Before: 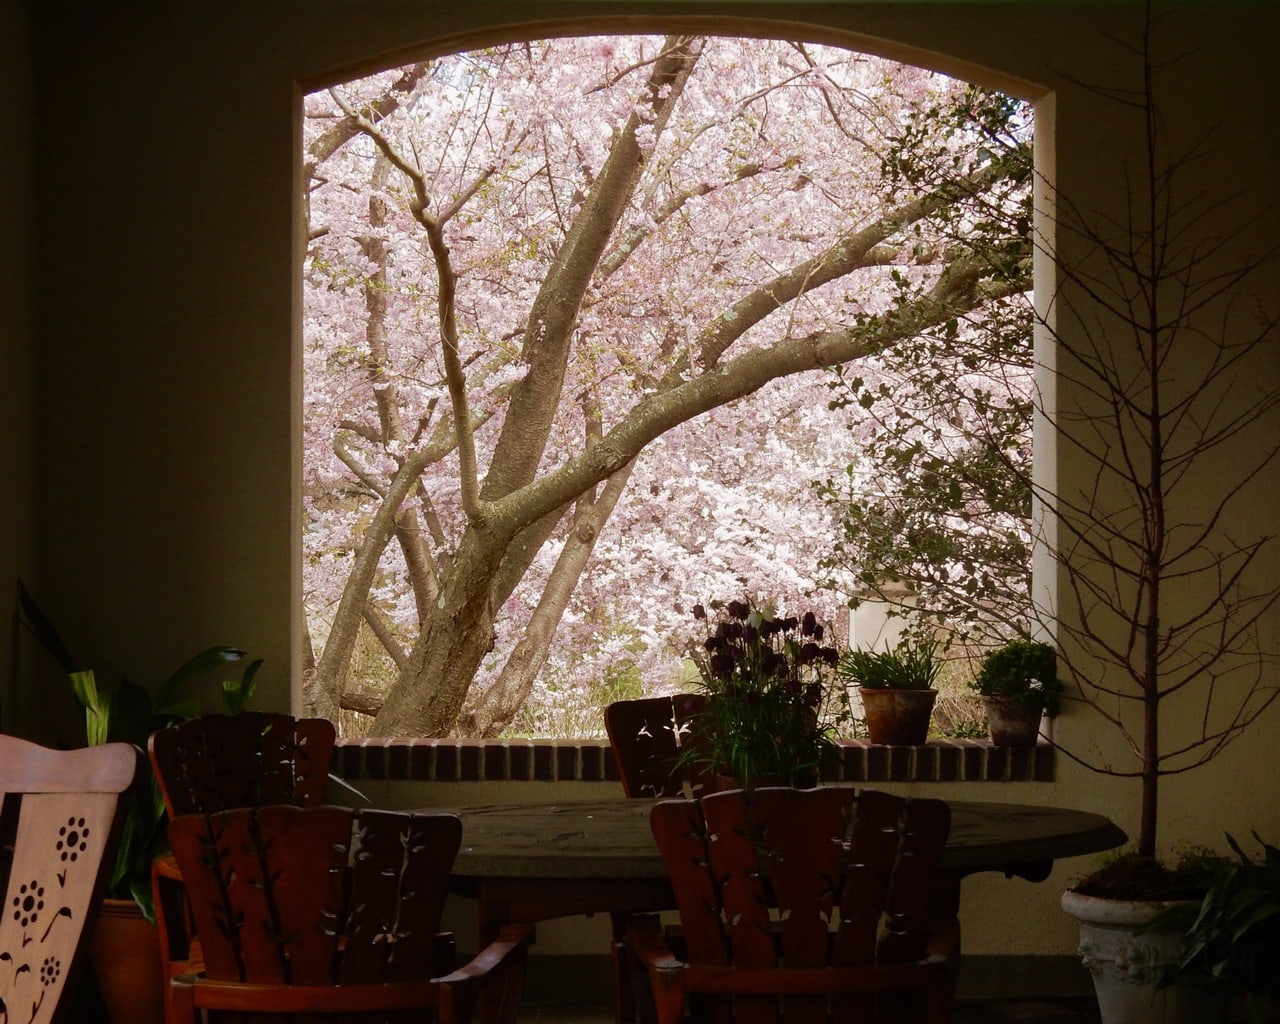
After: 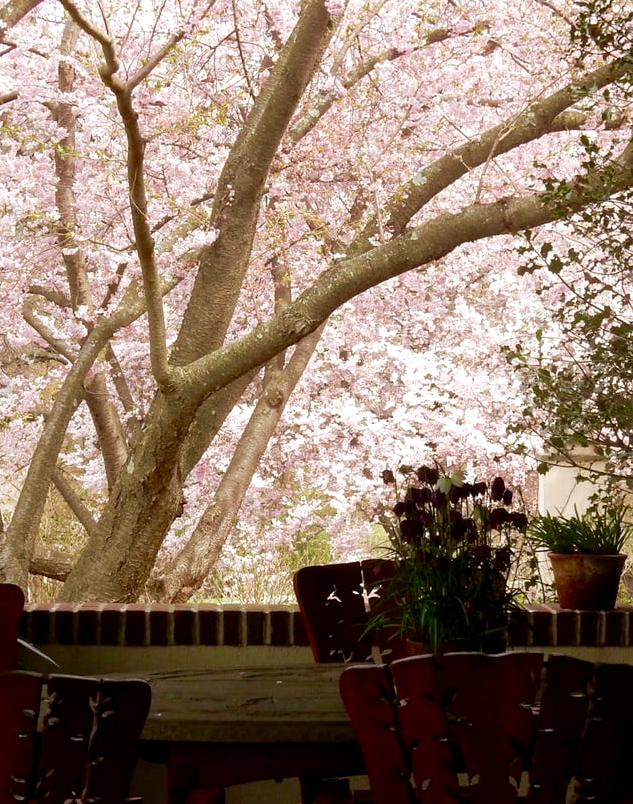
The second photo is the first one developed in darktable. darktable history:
crop and rotate: angle 0.02°, left 24.353%, top 13.219%, right 26.156%, bottom 8.224%
exposure: black level correction 0.003, exposure 0.383 EV, compensate highlight preservation false
